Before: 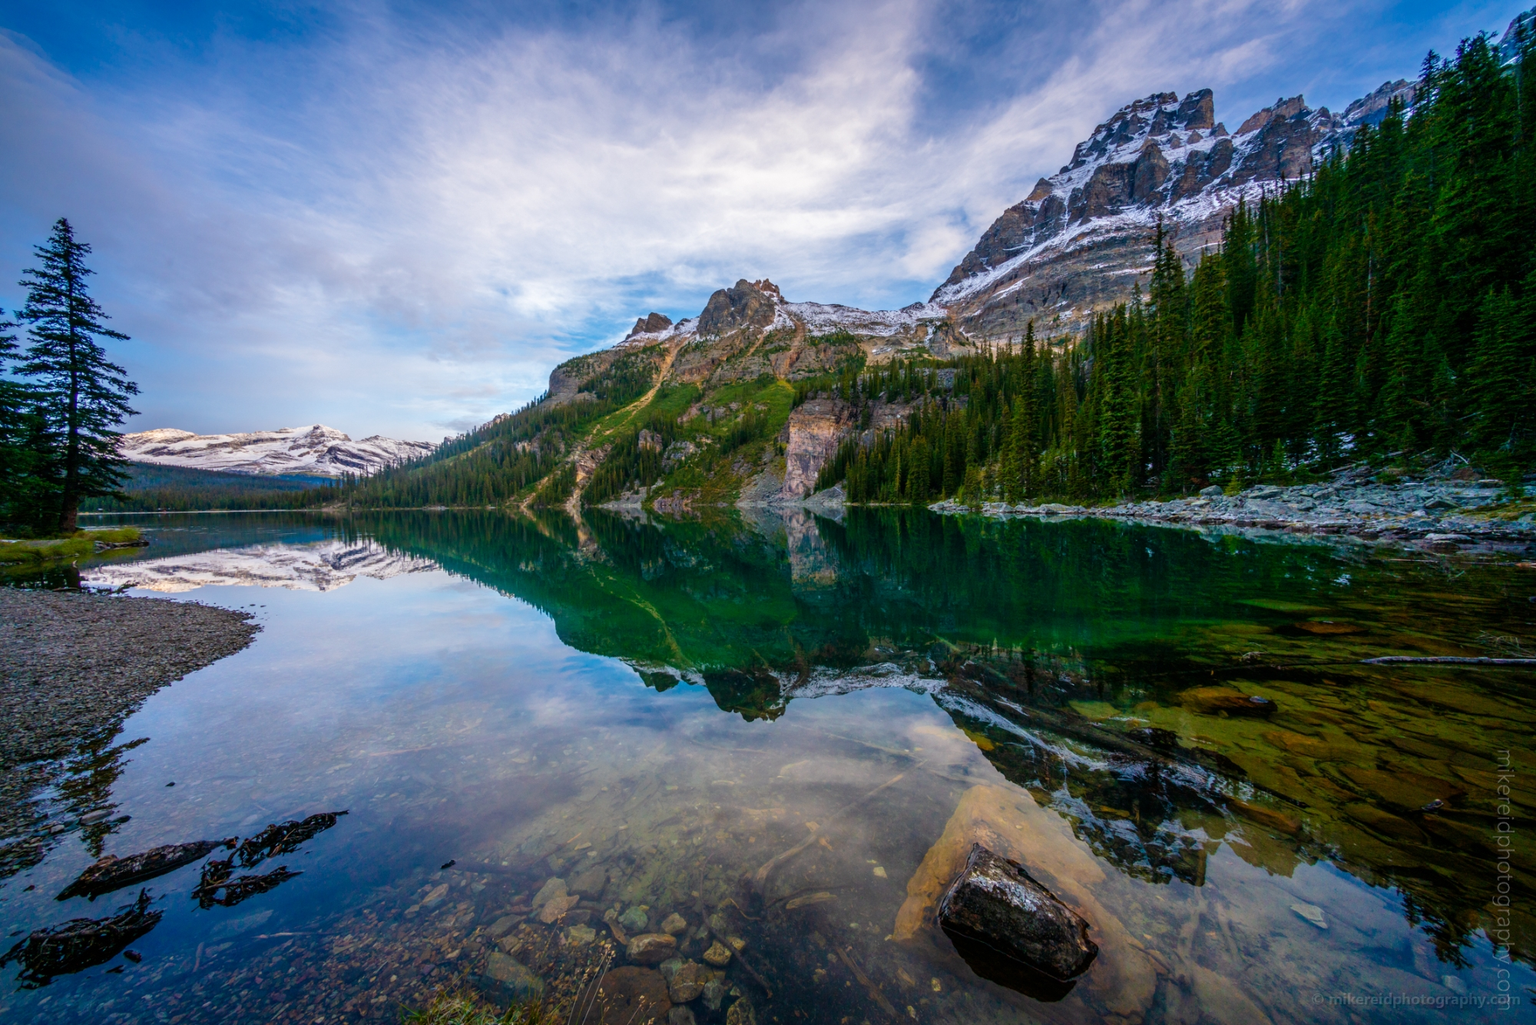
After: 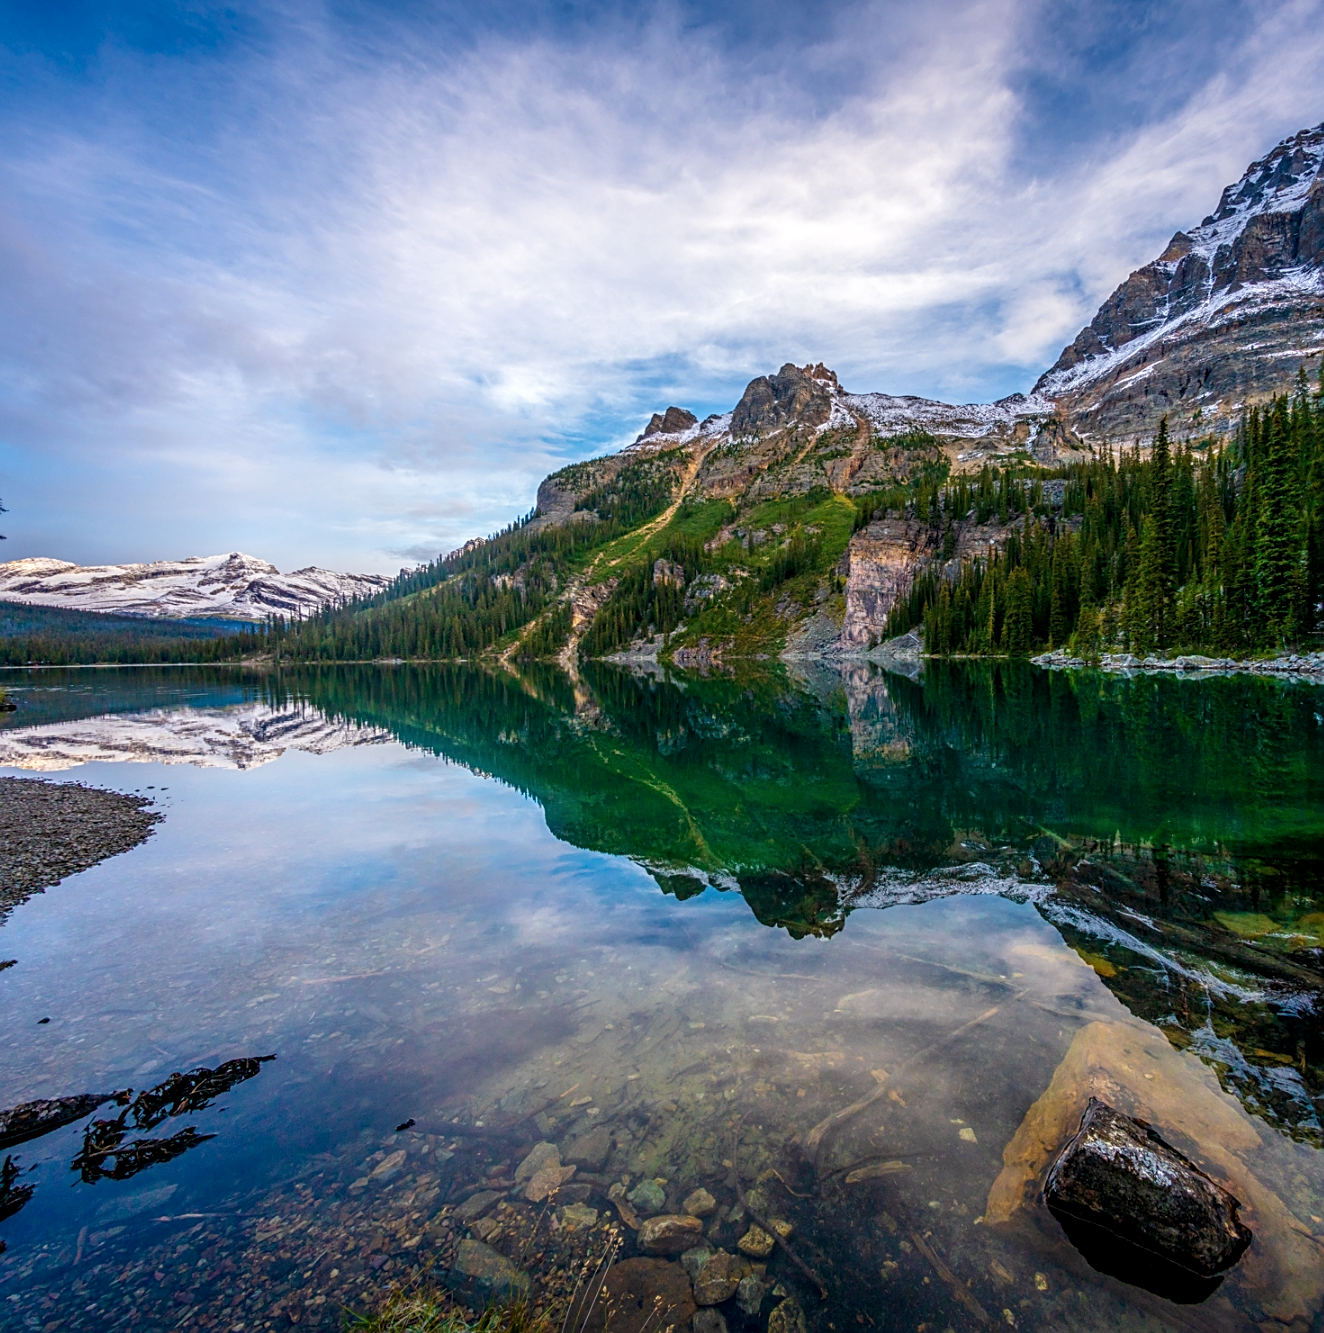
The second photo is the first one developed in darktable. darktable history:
local contrast: on, module defaults
shadows and highlights: radius 95.95, shadows -16.27, white point adjustment 0.268, highlights 32.83, compress 48.48%, soften with gaussian
color balance rgb: perceptual saturation grading › global saturation 0.504%
crop and rotate: left 8.923%, right 24.852%
sharpen: on, module defaults
